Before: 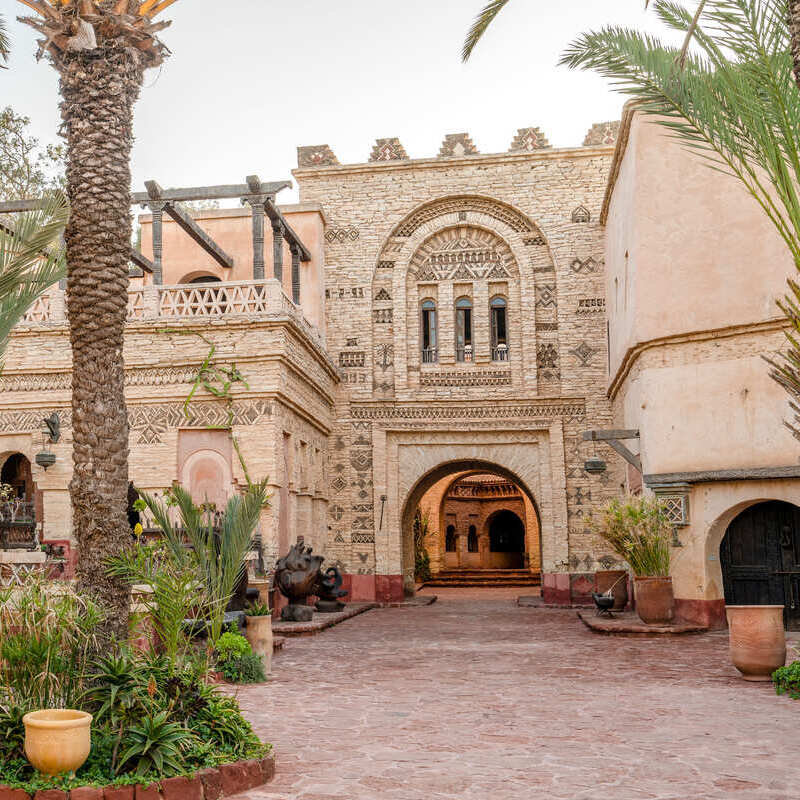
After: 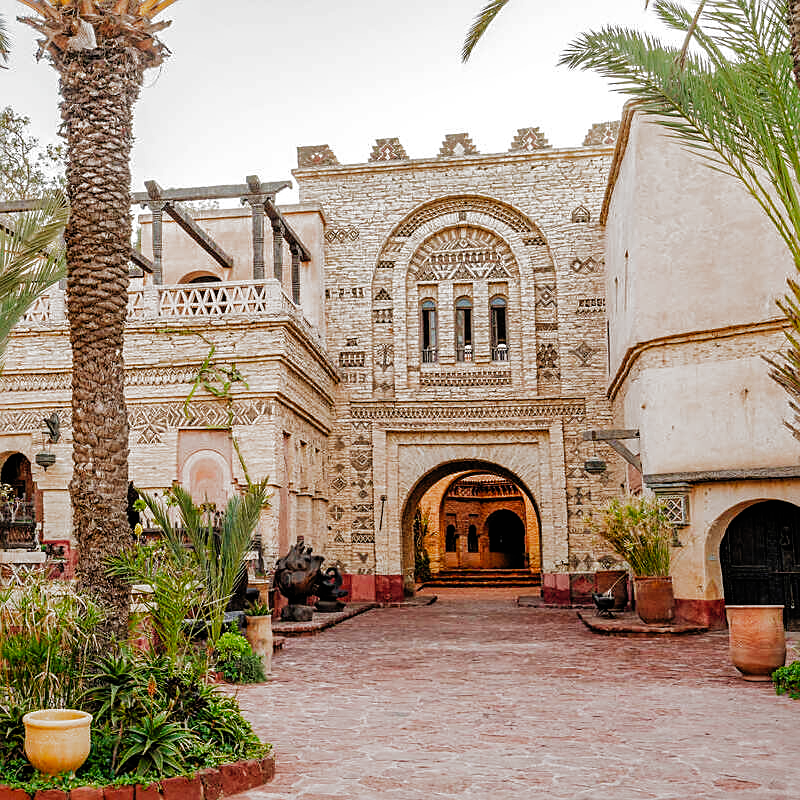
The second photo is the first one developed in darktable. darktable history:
sharpen: on, module defaults
shadows and highlights: on, module defaults
filmic rgb: black relative exposure -6.46 EV, white relative exposure 2.42 EV, target white luminance 99.948%, hardness 5.27, latitude 0.747%, contrast 1.423, highlights saturation mix 2.23%, preserve chrominance no, color science v5 (2021), contrast in shadows safe, contrast in highlights safe
